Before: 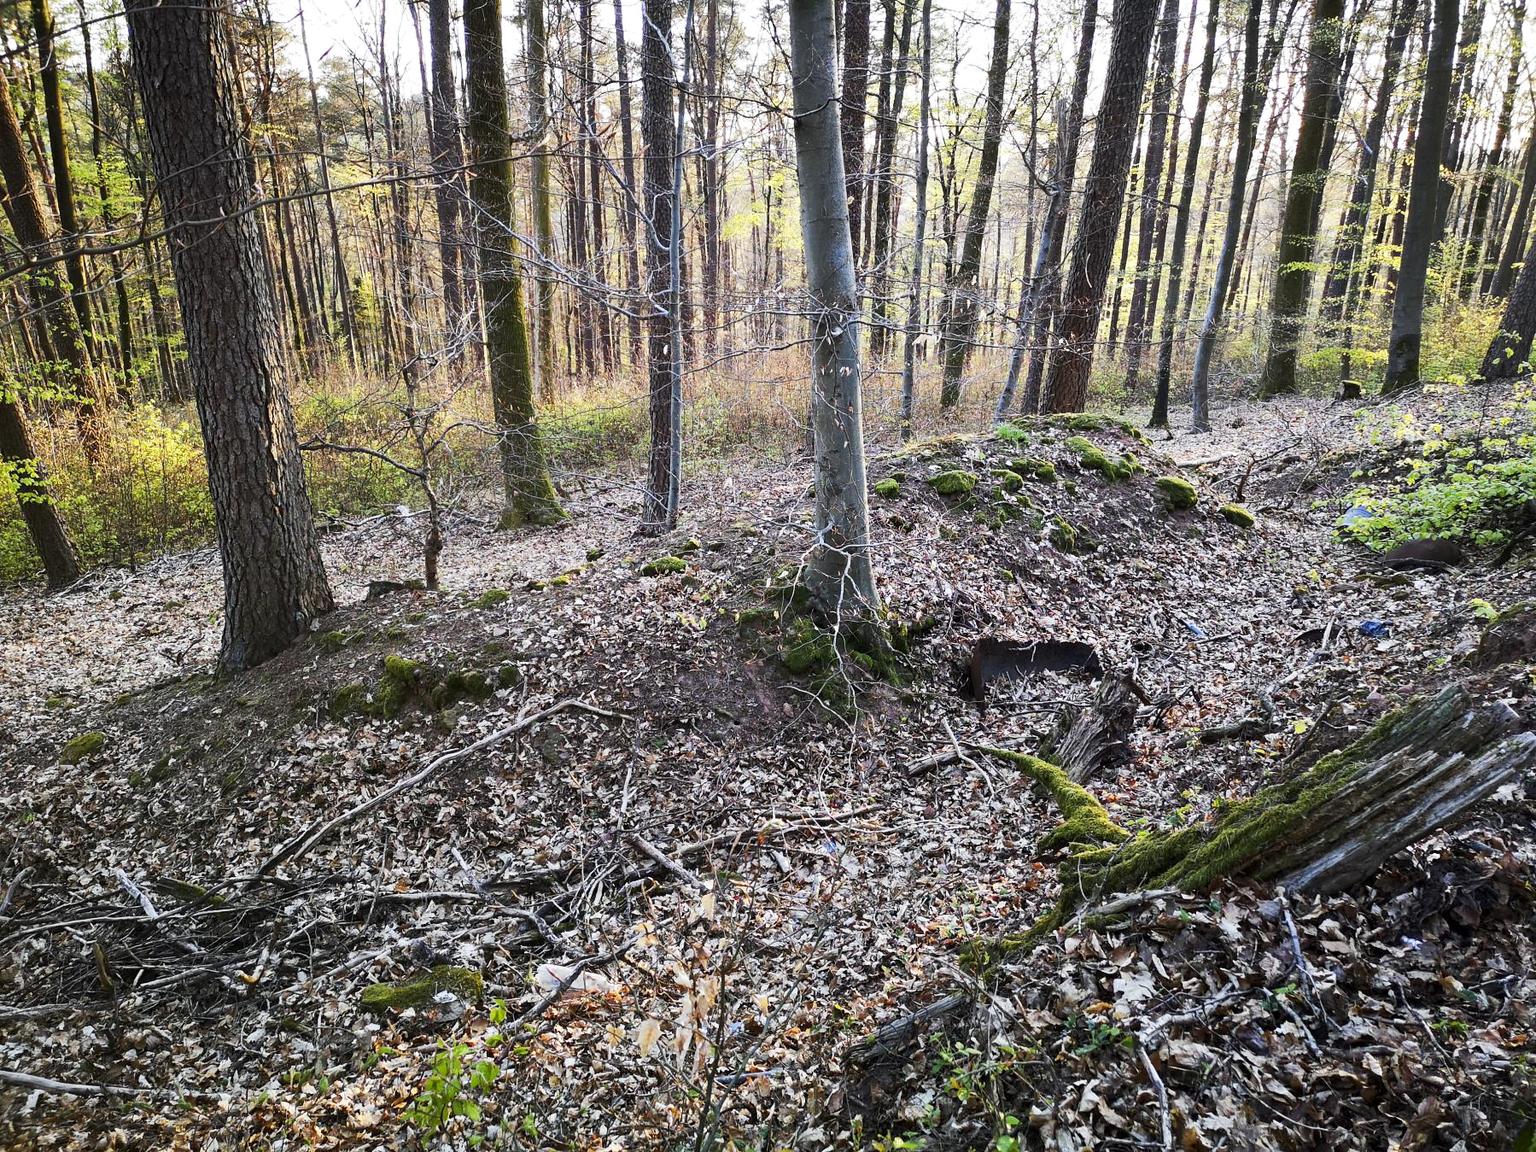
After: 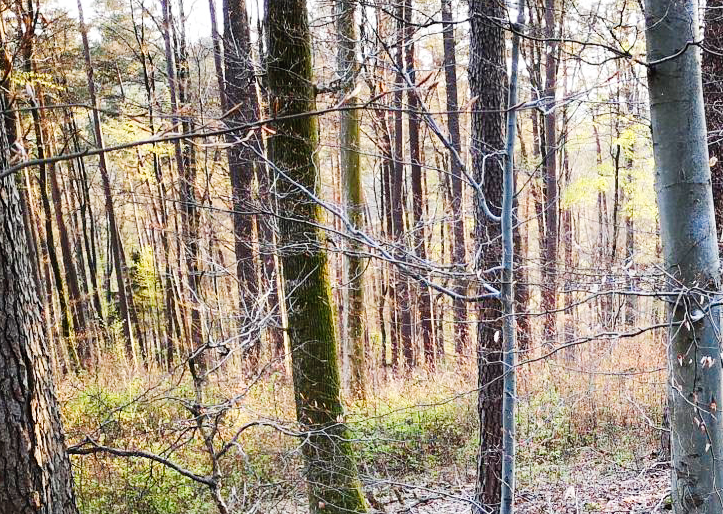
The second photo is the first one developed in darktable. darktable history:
crop: left 15.745%, top 5.435%, right 44.031%, bottom 56.393%
tone curve: curves: ch0 [(0, 0.01) (0.052, 0.045) (0.136, 0.133) (0.29, 0.332) (0.453, 0.531) (0.676, 0.751) (0.89, 0.919) (1, 1)]; ch1 [(0, 0) (0.094, 0.081) (0.285, 0.299) (0.385, 0.403) (0.446, 0.443) (0.495, 0.496) (0.544, 0.552) (0.589, 0.612) (0.722, 0.728) (1, 1)]; ch2 [(0, 0) (0.257, 0.217) (0.43, 0.421) (0.498, 0.507) (0.531, 0.544) (0.56, 0.579) (0.625, 0.642) (1, 1)], preserve colors none
